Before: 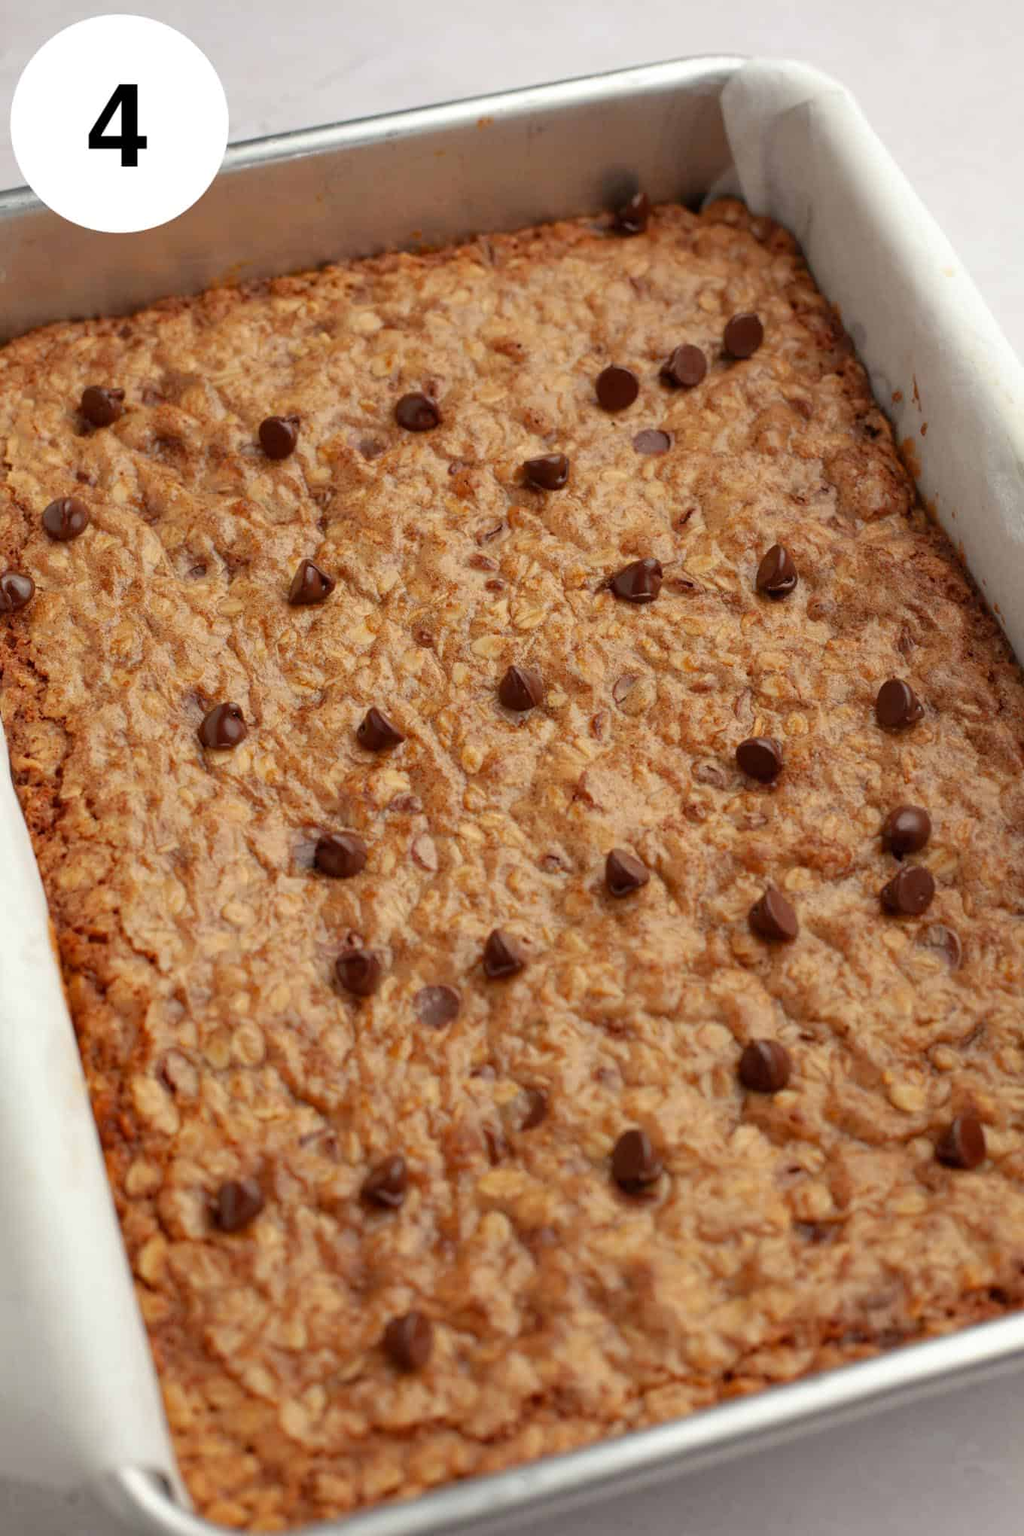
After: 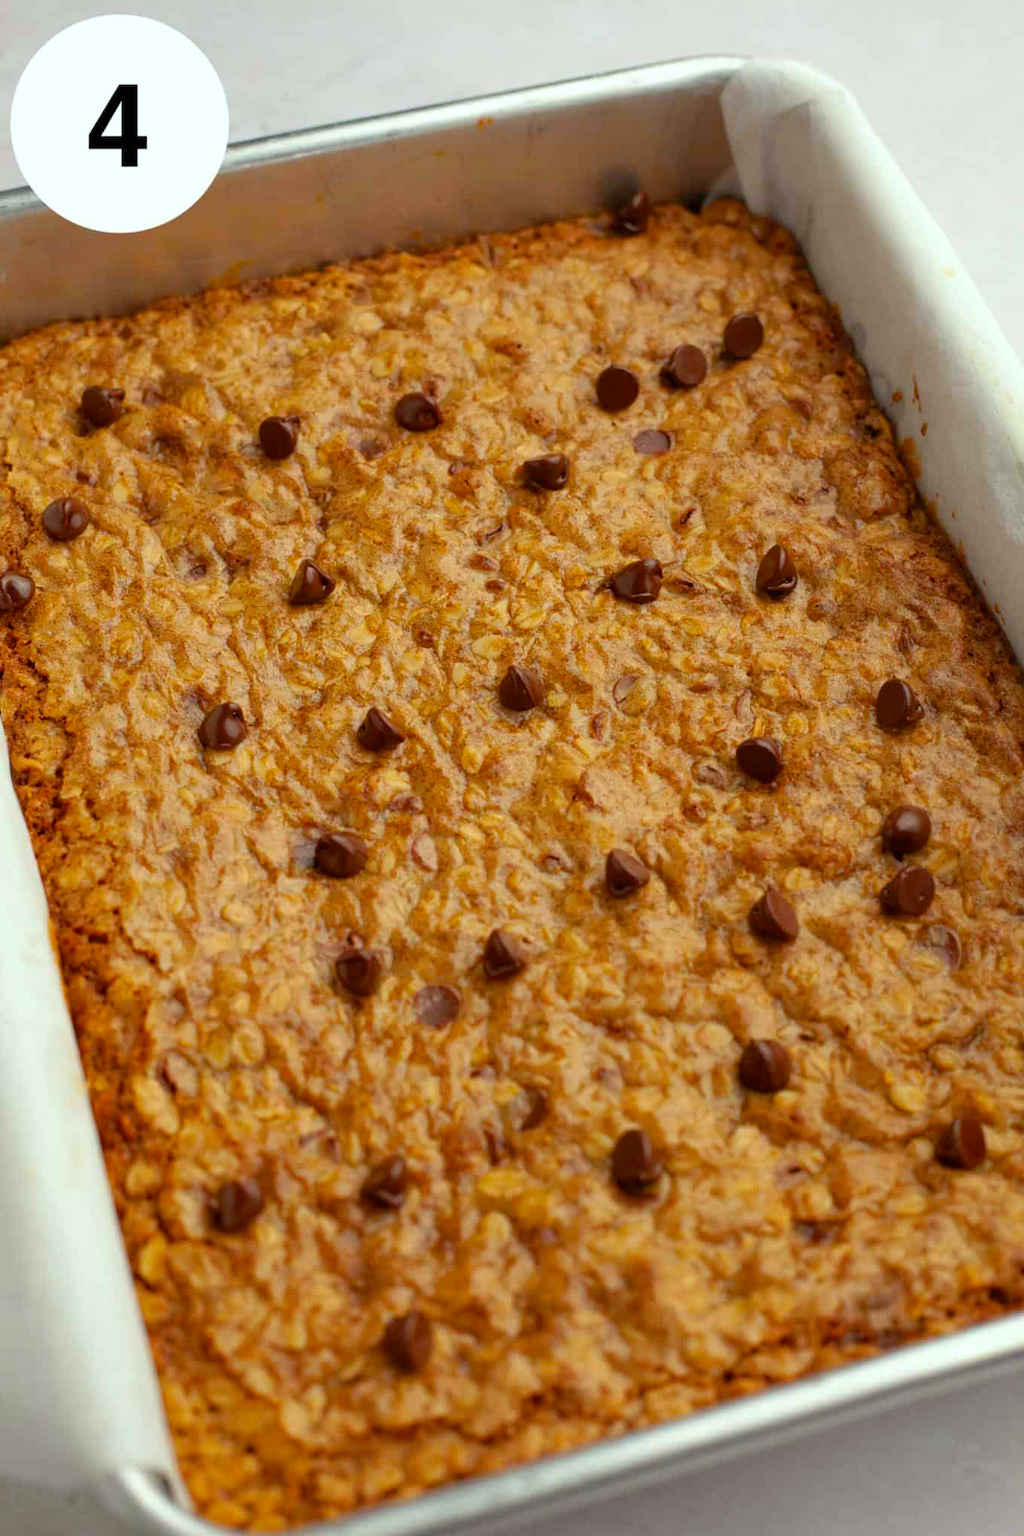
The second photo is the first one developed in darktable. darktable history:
color balance rgb: perceptual saturation grading › global saturation 25%, global vibrance 20%
color calibration: illuminant Planckian (black body), x 0.351, y 0.352, temperature 4794.27 K
